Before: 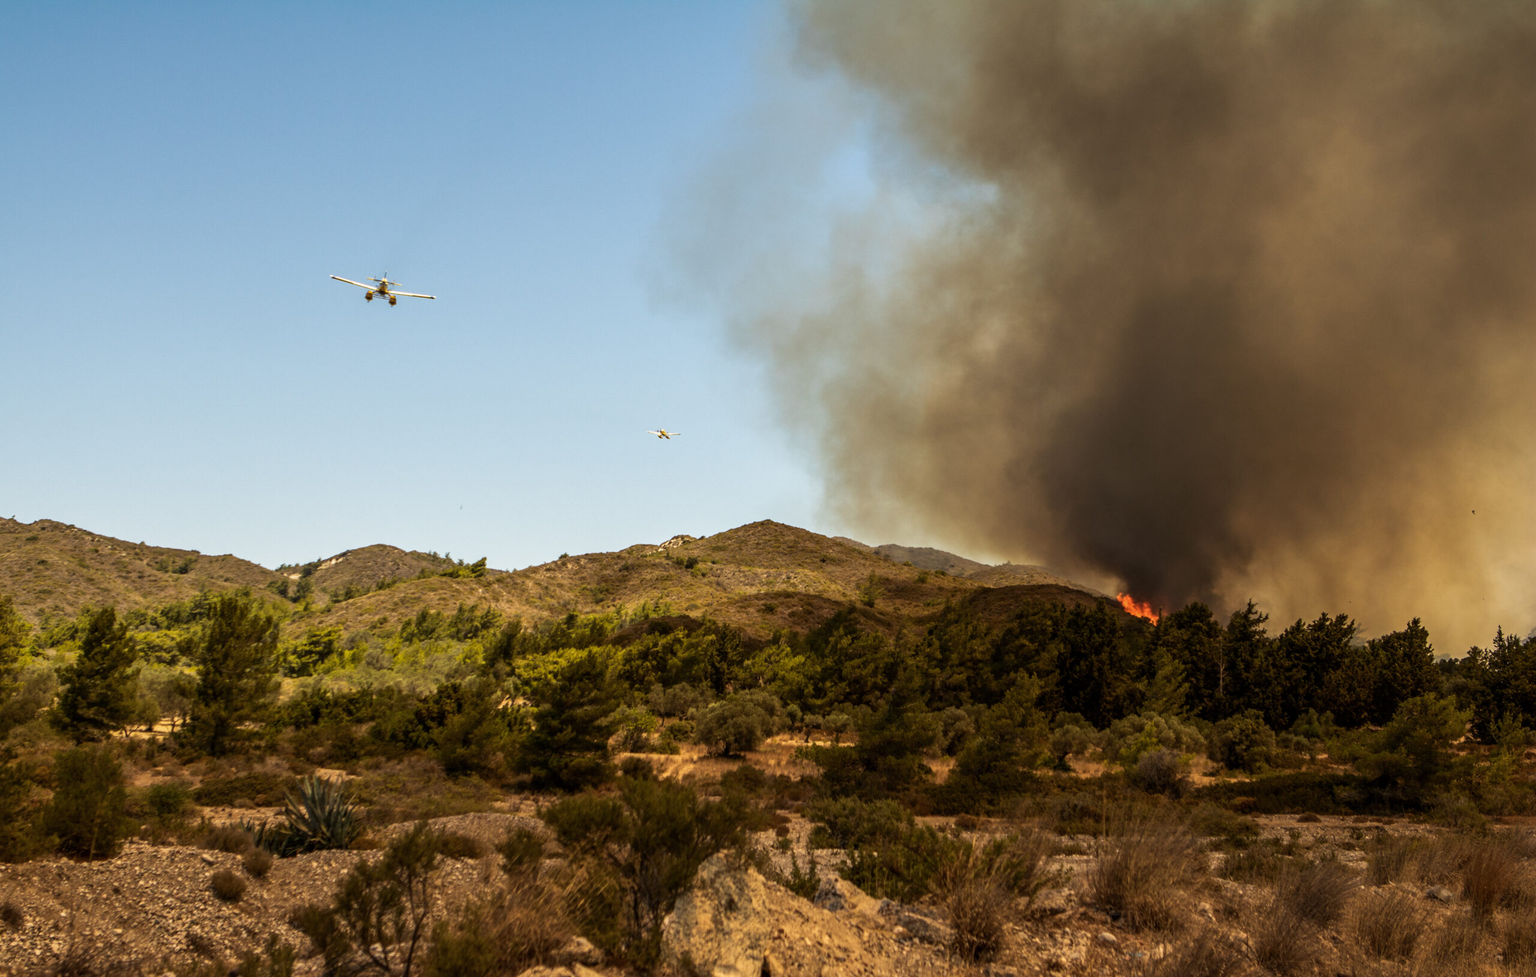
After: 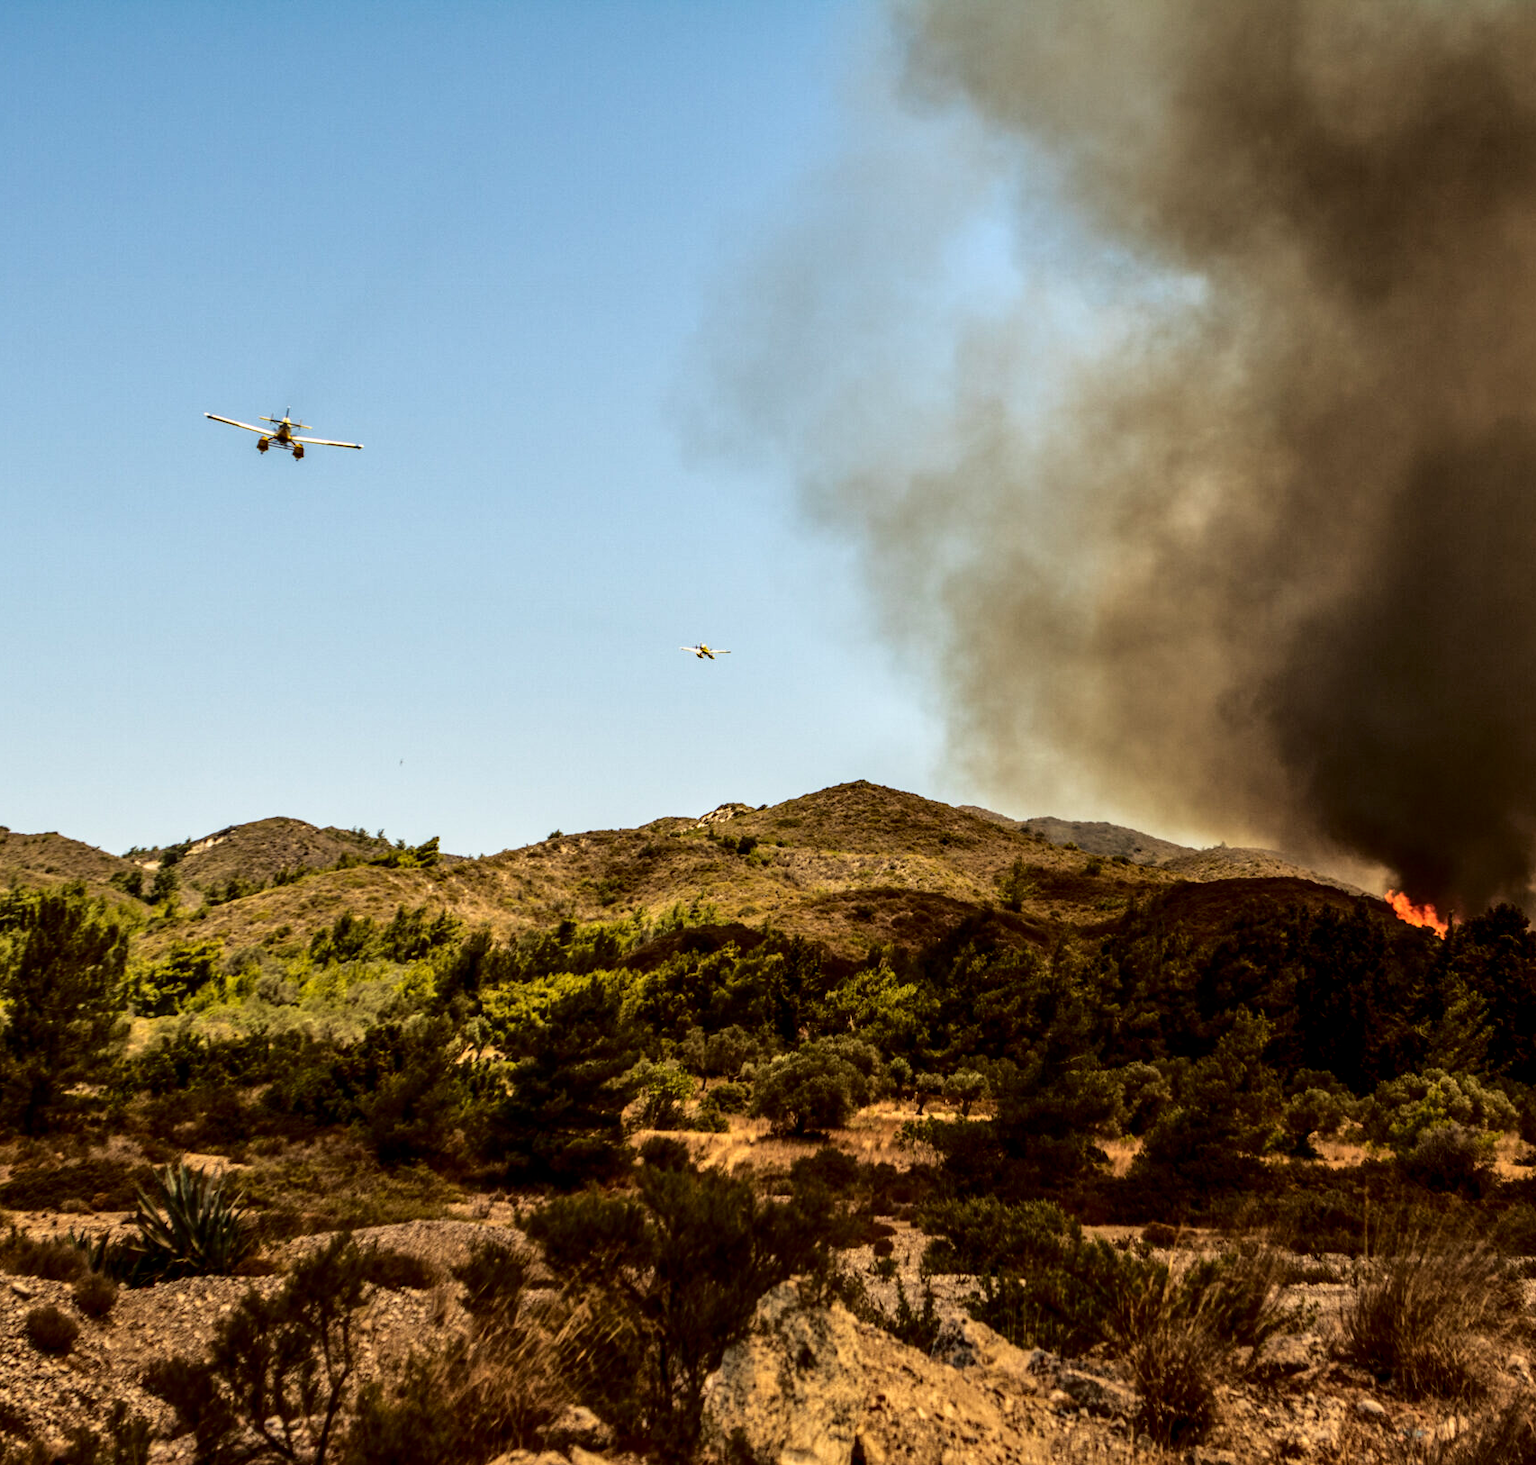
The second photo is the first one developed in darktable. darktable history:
crop and rotate: left 12.648%, right 20.685%
fill light: exposure -2 EV, width 8.6
exposure: exposure 0.081 EV, compensate highlight preservation false
shadows and highlights: shadows 35, highlights -35, soften with gaussian
local contrast: on, module defaults
contrast brightness saturation: contrast 0.15, brightness -0.01, saturation 0.1
tone equalizer: -8 EV 0.06 EV, smoothing diameter 25%, edges refinement/feathering 10, preserve details guided filter
